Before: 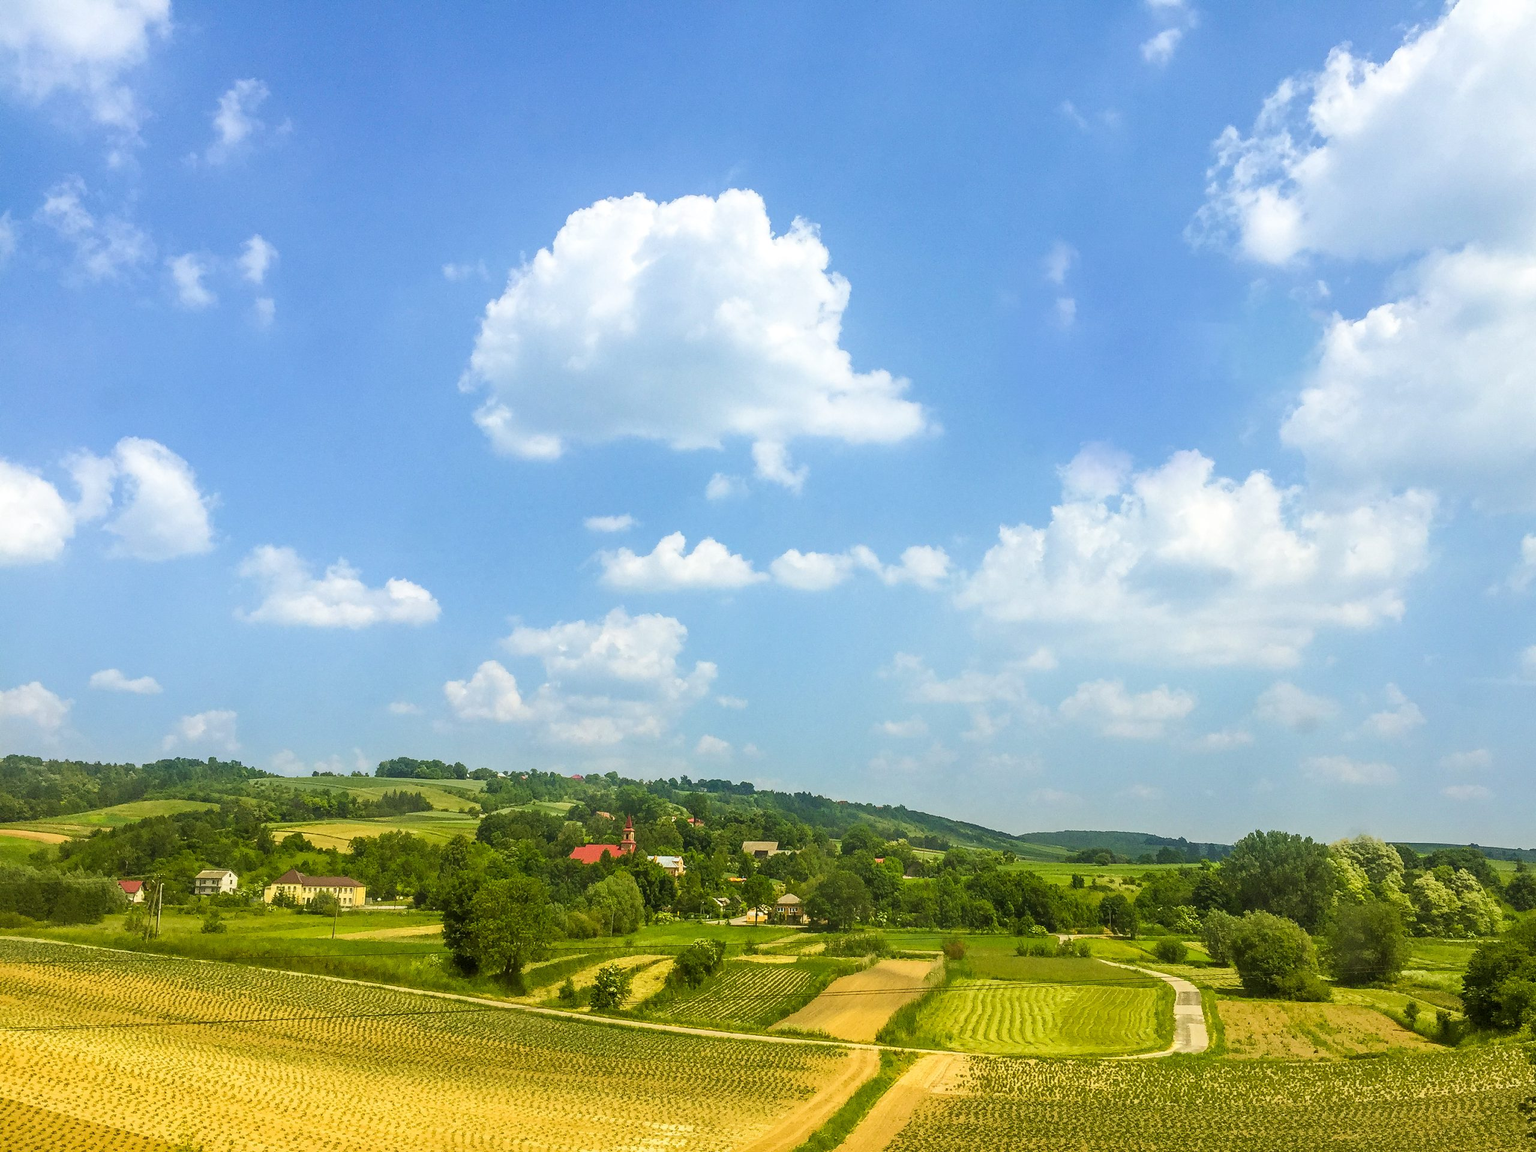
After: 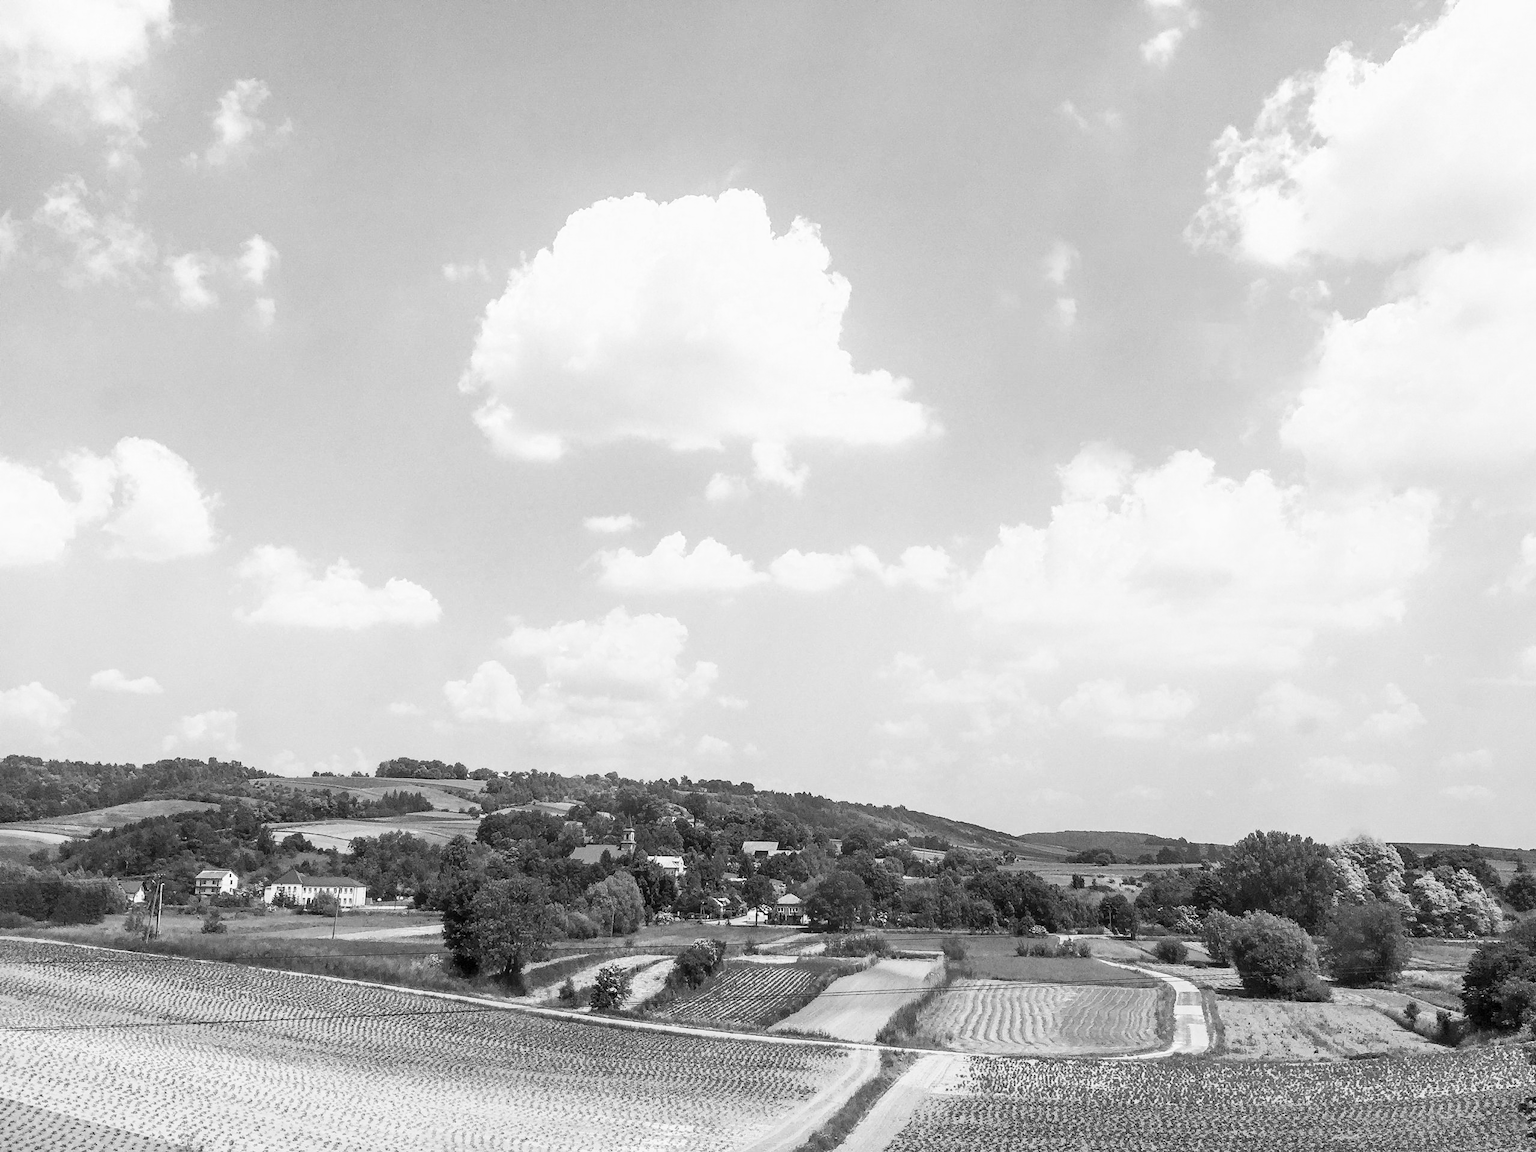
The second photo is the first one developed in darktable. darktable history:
tone curve: curves: ch0 [(0, 0) (0.003, 0.003) (0.011, 0.011) (0.025, 0.025) (0.044, 0.044) (0.069, 0.068) (0.1, 0.098) (0.136, 0.134) (0.177, 0.175) (0.224, 0.221) (0.277, 0.273) (0.335, 0.331) (0.399, 0.393) (0.468, 0.462) (0.543, 0.549) (0.623, 0.628) (0.709, 0.713) (0.801, 0.803) (0.898, 0.899) (1, 1)], preserve colors none
color look up table: target L [98.62, 98.62, 97.58, 93.05, 93.05, 93.05, 83.84, 74.78, 79.88, 57.48, 63.6, 59.79, 54.37, 31.89, 12.25, 200, 88.47, 70.36, 74.05, 71.47, 72.21, 69.24, 67.75, 58.64, 45.63, 42.78, 34.03, 10.27, 12.74, 98.62, 93.75, 90.94, 93.75, 85.63, 69.98, 91.29, 85.63, 50.83, 45.63, 21.25, 45.22, 16.11, 98.27, 90.59, 77.34, 64.74, 47.64, 30.16, 3.321], target a [0 ×42, 0.001, 0 ×6], target b [0 ×49], num patches 49
